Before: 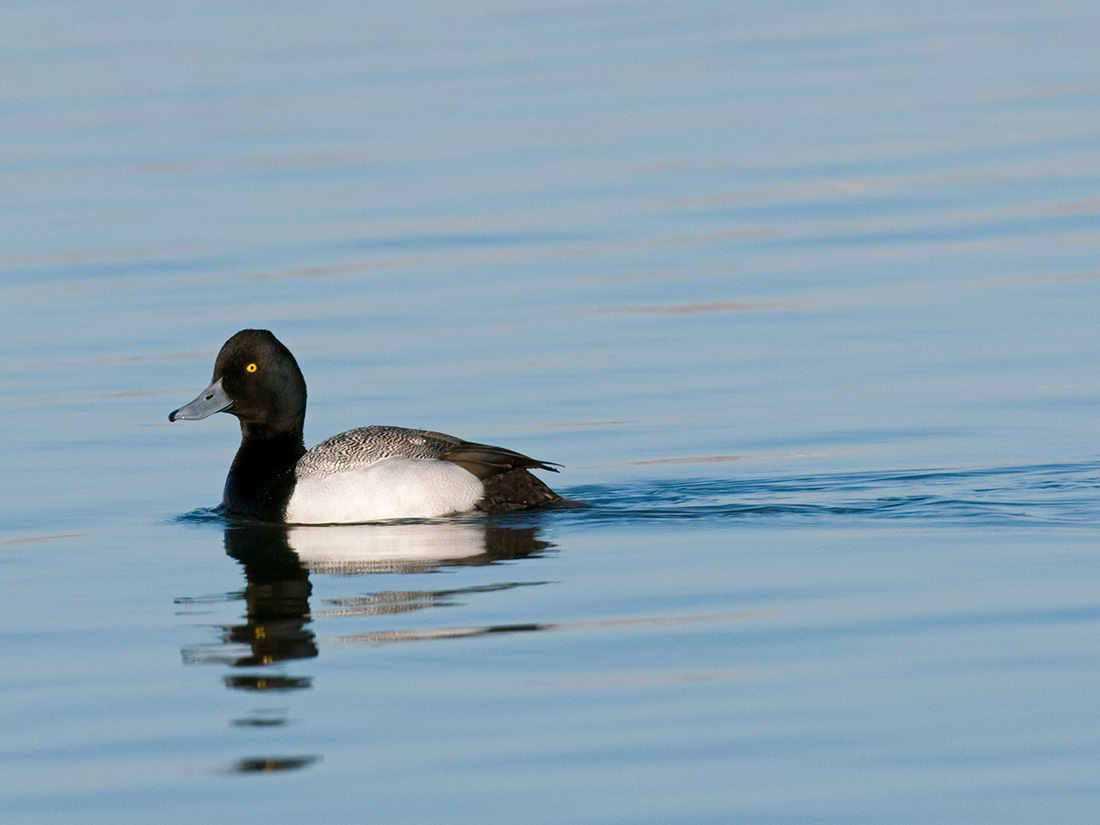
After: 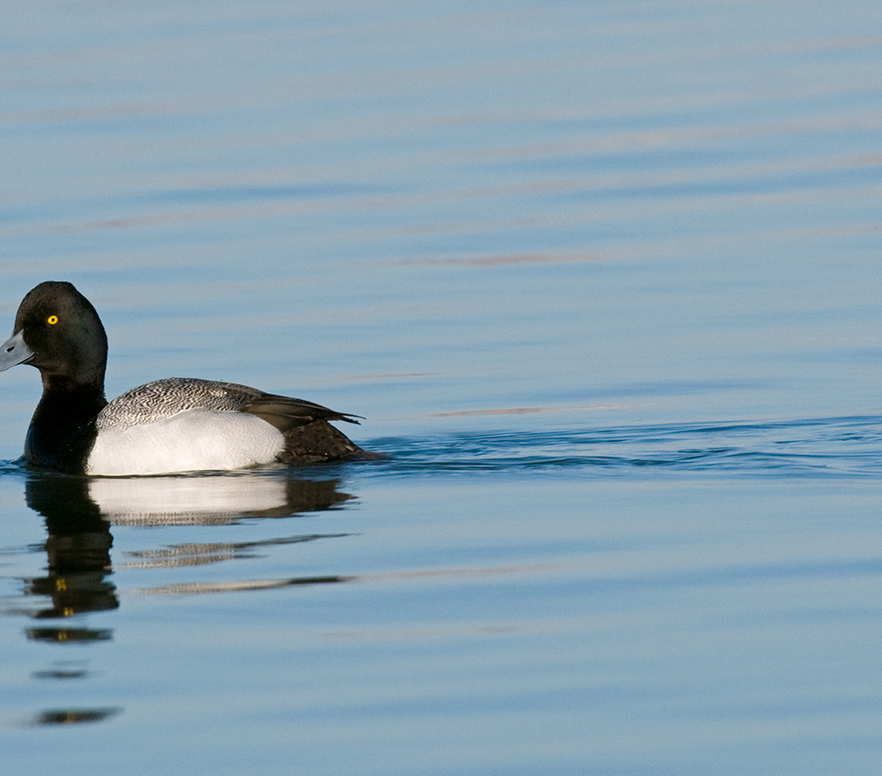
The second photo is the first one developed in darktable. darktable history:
crop and rotate: left 18.109%, top 5.915%, right 1.698%
tone equalizer: -7 EV 0.177 EV, -6 EV 0.127 EV, -5 EV 0.065 EV, -4 EV 0.031 EV, -2 EV -0.04 EV, -1 EV -0.033 EV, +0 EV -0.045 EV, edges refinement/feathering 500, mask exposure compensation -1.57 EV, preserve details no
